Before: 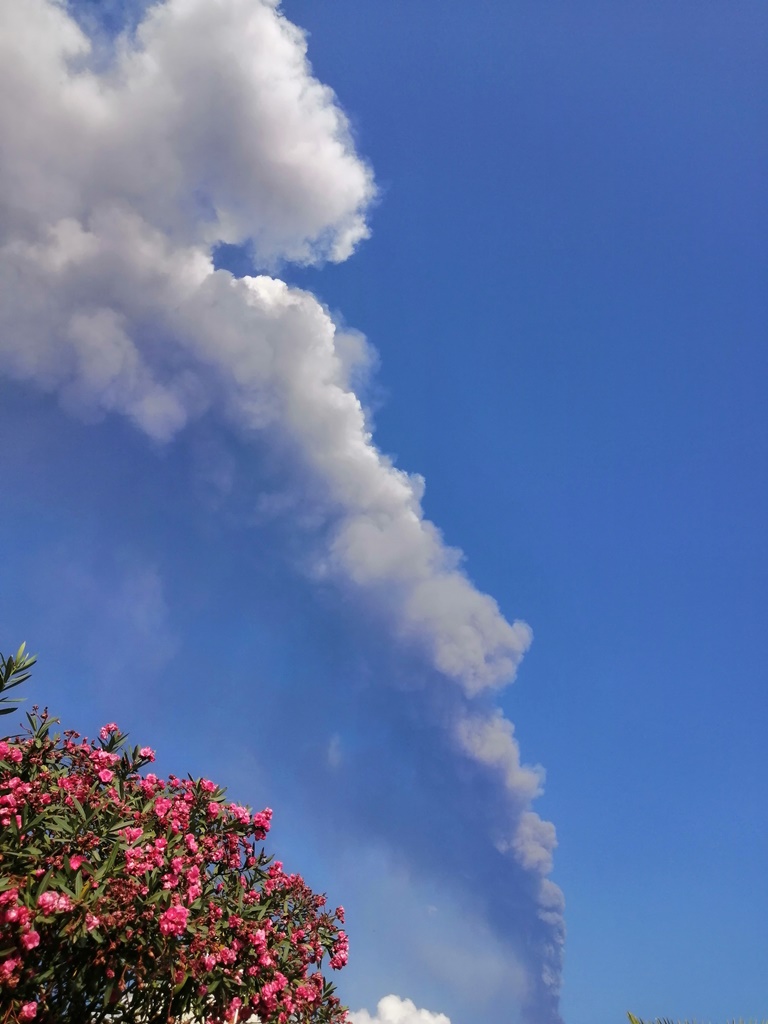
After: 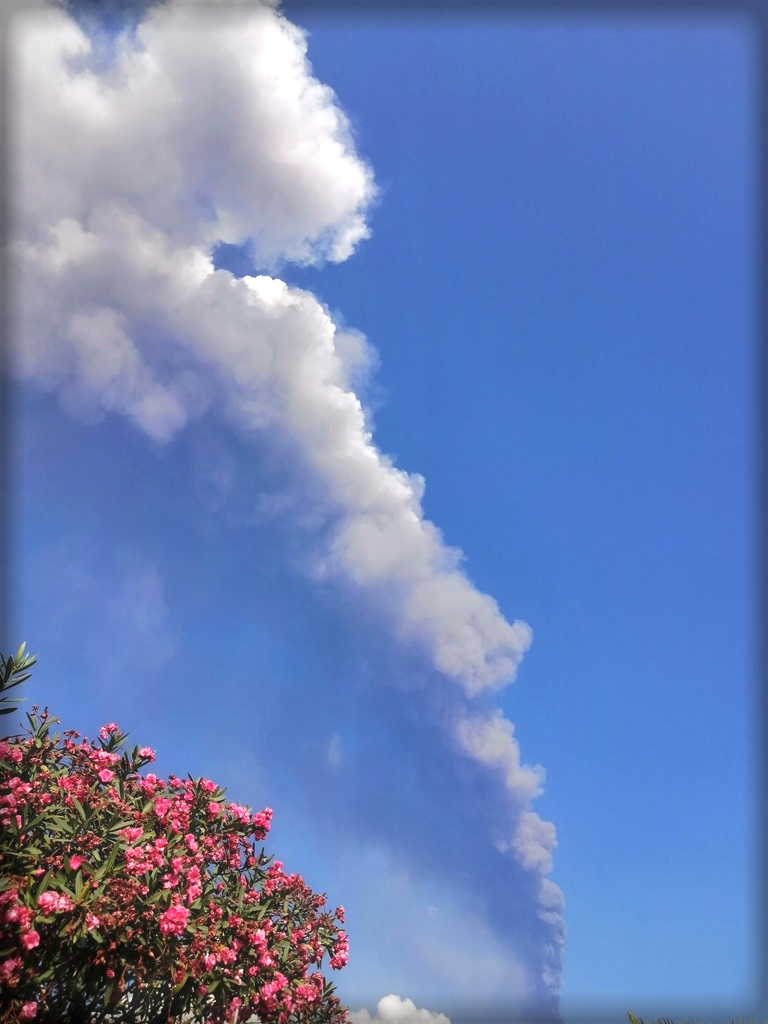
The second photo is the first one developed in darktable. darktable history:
vignetting: fall-off start 93.41%, fall-off radius 5.59%, brightness -0.583, saturation -0.12, automatic ratio true, width/height ratio 1.331, shape 0.049
exposure: exposure 0.407 EV, compensate highlight preservation false
haze removal: strength -0.039, compatibility mode true, adaptive false
